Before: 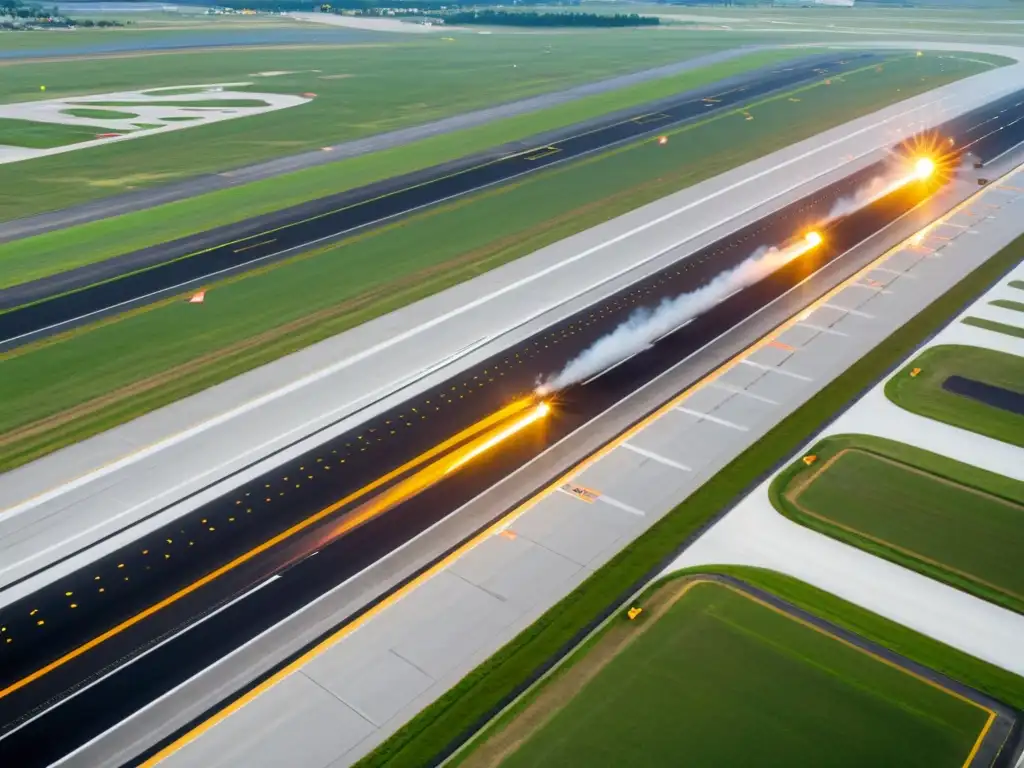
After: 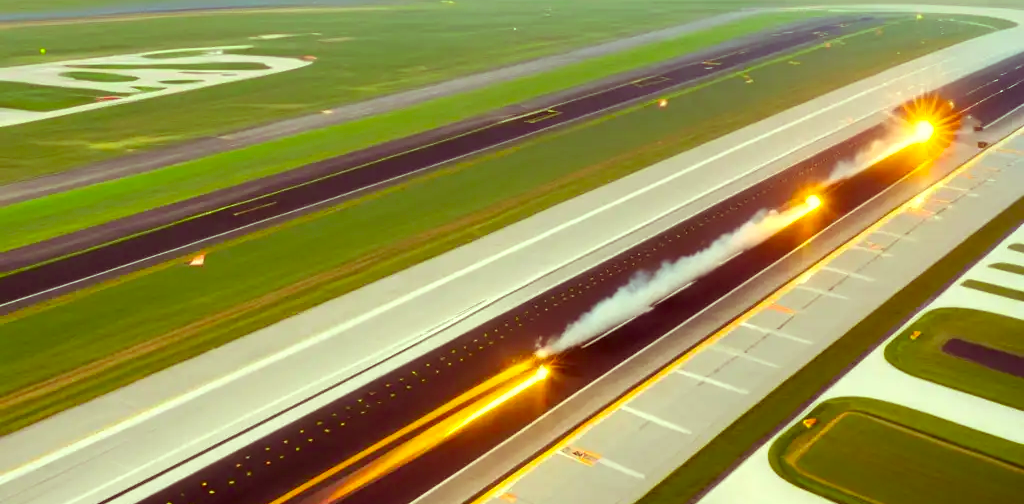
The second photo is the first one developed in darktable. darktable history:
color correction: highlights a* 1.12, highlights b* 24.26, shadows a* 15.58, shadows b* 24.26
color balance rgb: shadows lift › luminance 0.49%, shadows lift › chroma 6.83%, shadows lift › hue 300.29°, power › hue 208.98°, highlights gain › luminance 20.24%, highlights gain › chroma 2.73%, highlights gain › hue 173.85°, perceptual saturation grading › global saturation 18.05%
crop and rotate: top 4.848%, bottom 29.503%
